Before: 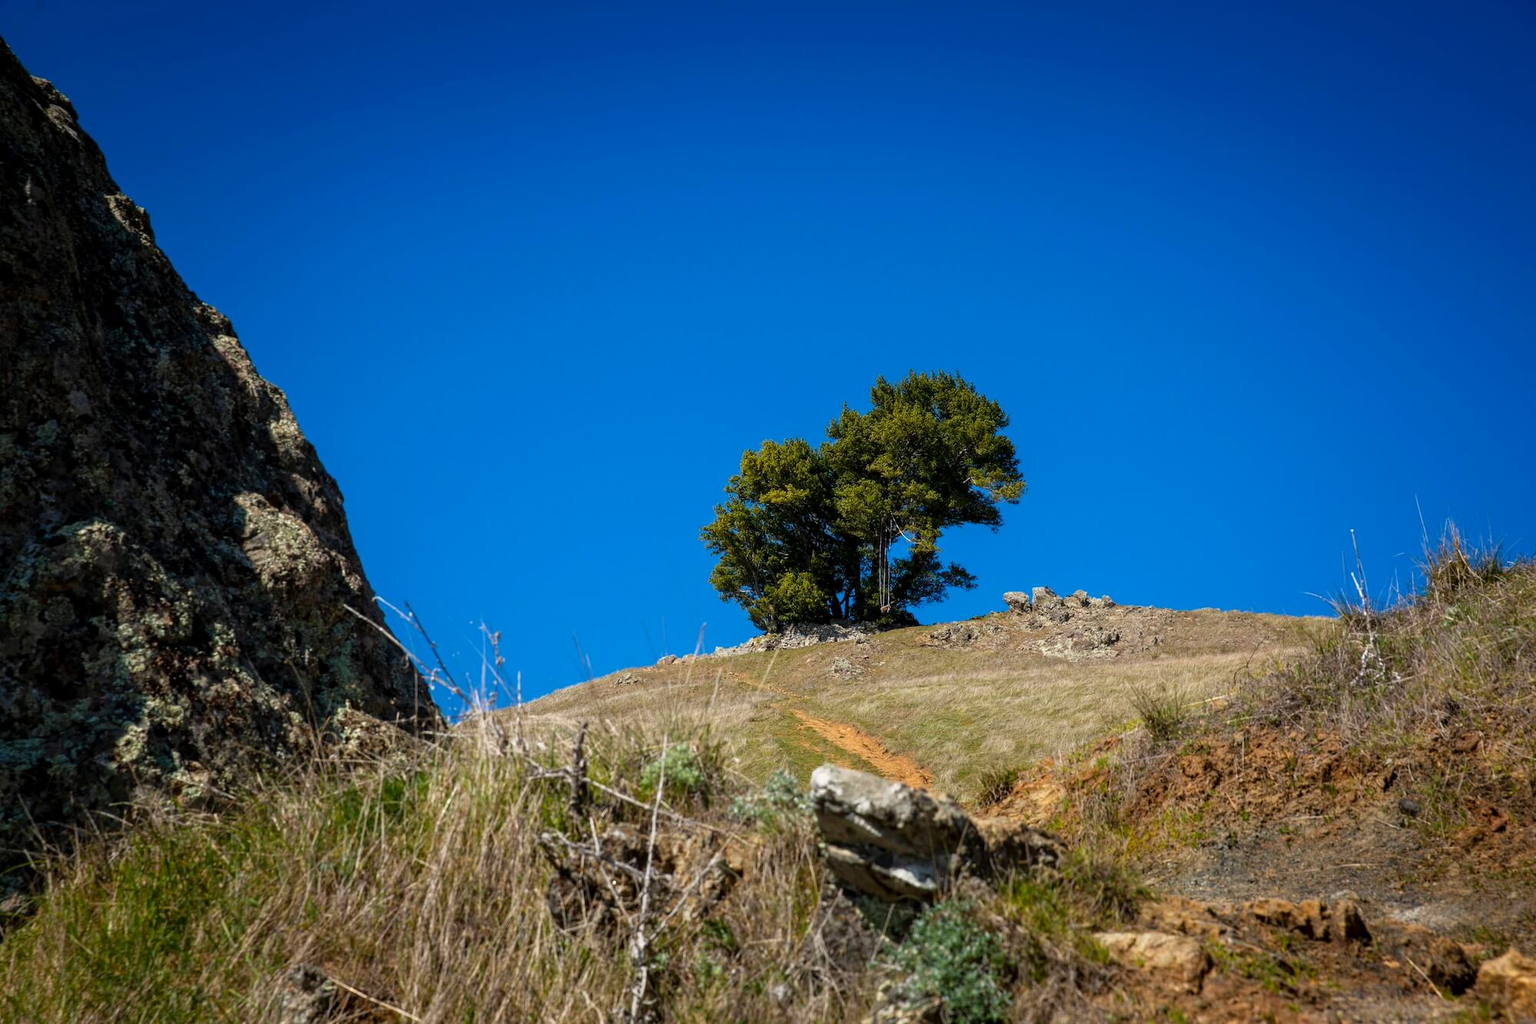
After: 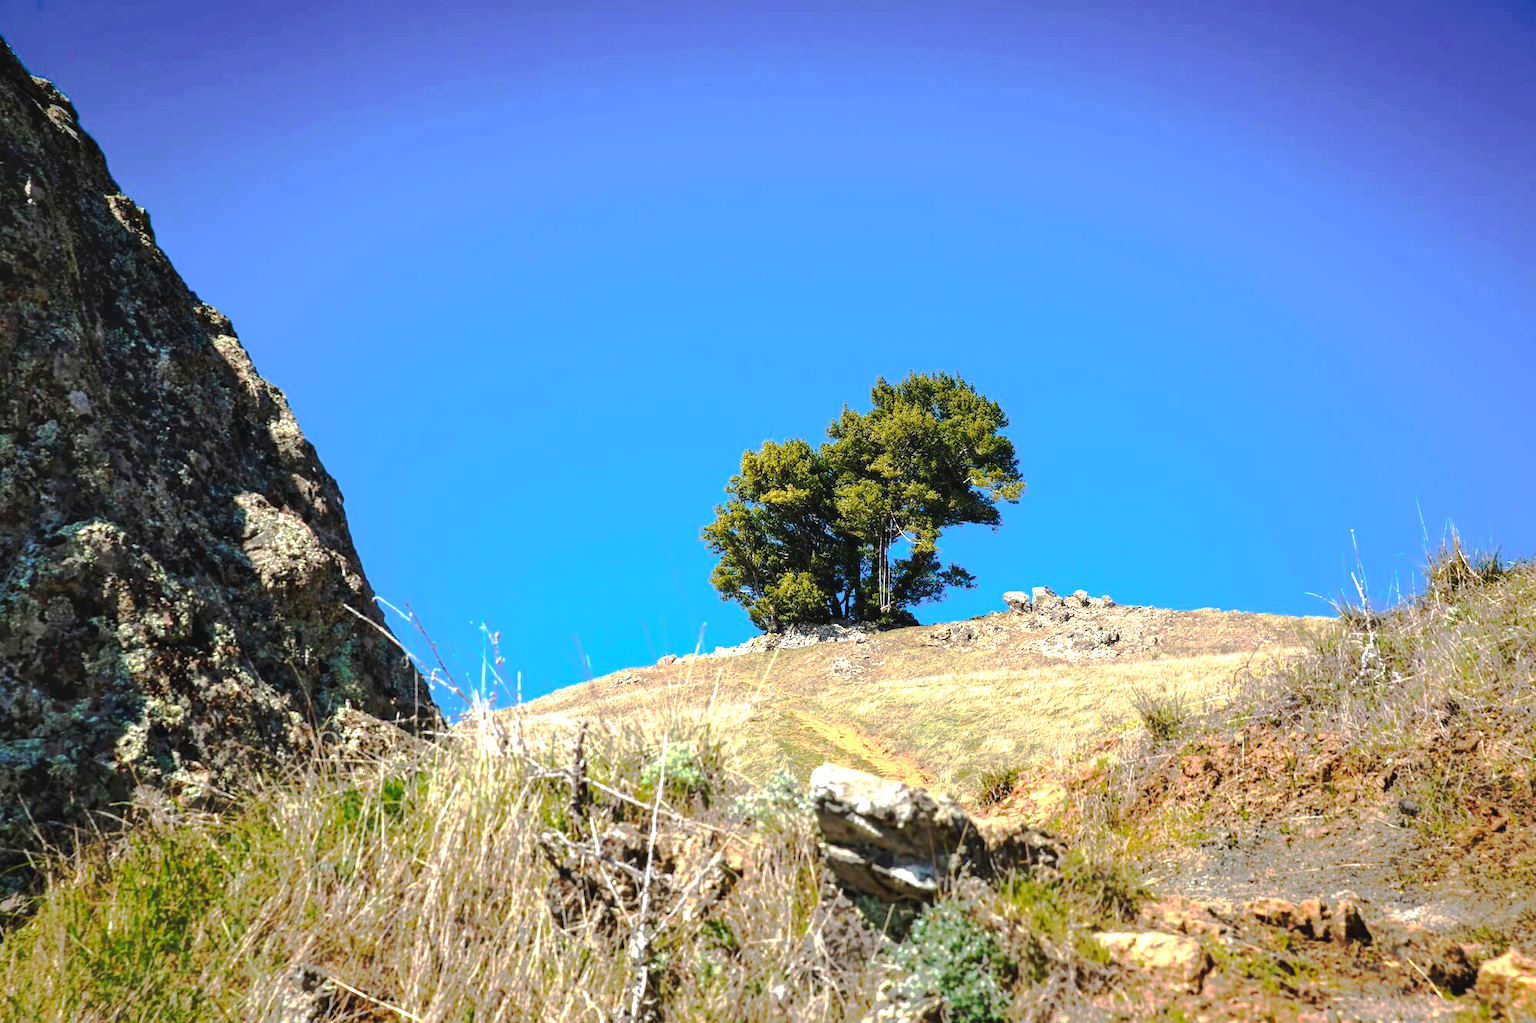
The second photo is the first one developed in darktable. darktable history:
tone curve: curves: ch0 [(0, 0) (0.003, 0.005) (0.011, 0.012) (0.025, 0.026) (0.044, 0.046) (0.069, 0.071) (0.1, 0.098) (0.136, 0.135) (0.177, 0.178) (0.224, 0.217) (0.277, 0.274) (0.335, 0.335) (0.399, 0.442) (0.468, 0.543) (0.543, 0.6) (0.623, 0.628) (0.709, 0.679) (0.801, 0.782) (0.898, 0.904) (1, 1)], preserve colors none
shadows and highlights: radius 44.78, white point adjustment 6.64, compress 79.65%, highlights color adjustment 78.42%, soften with gaussian
exposure: black level correction -0.002, exposure 1.115 EV, compensate highlight preservation false
